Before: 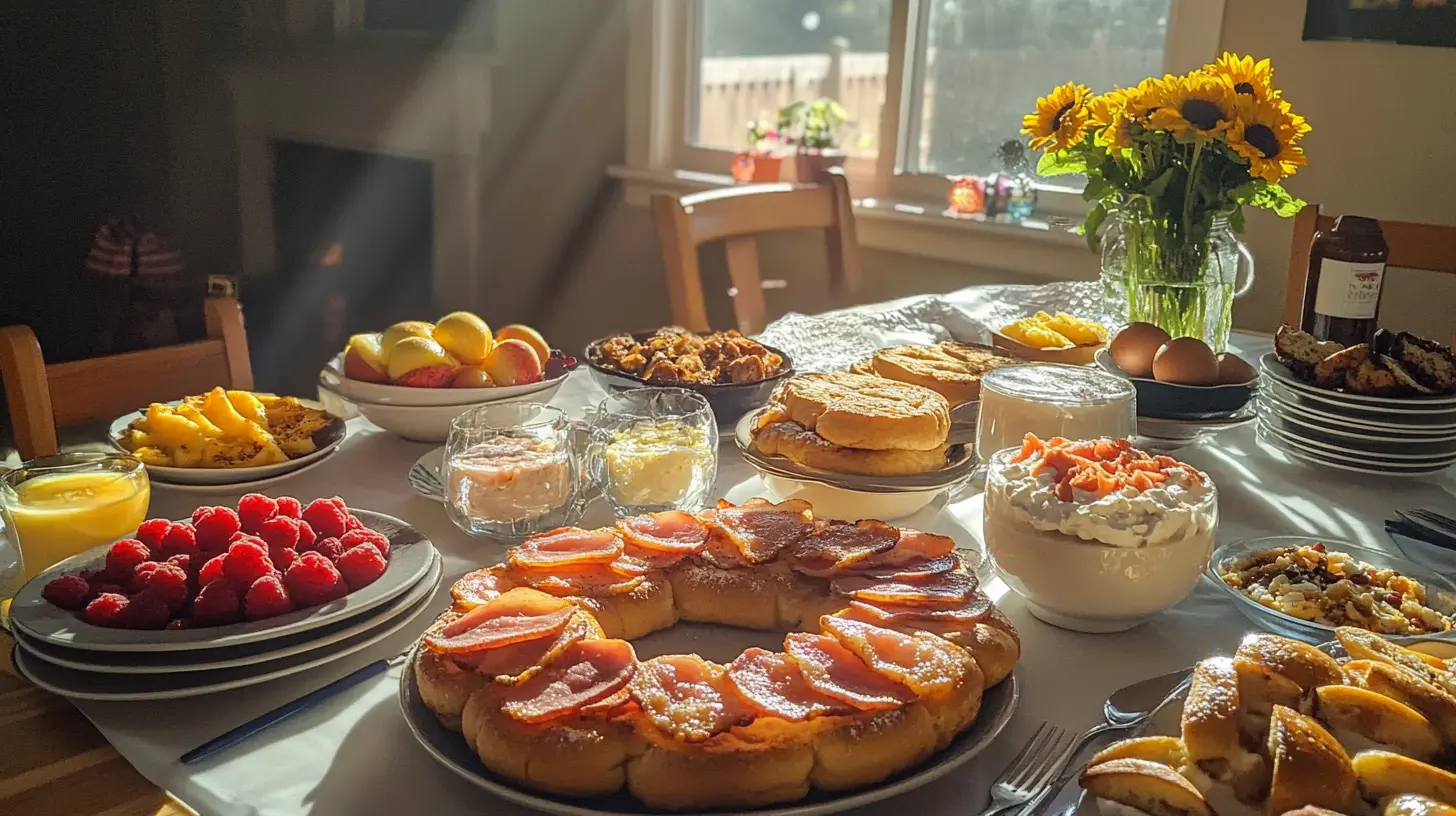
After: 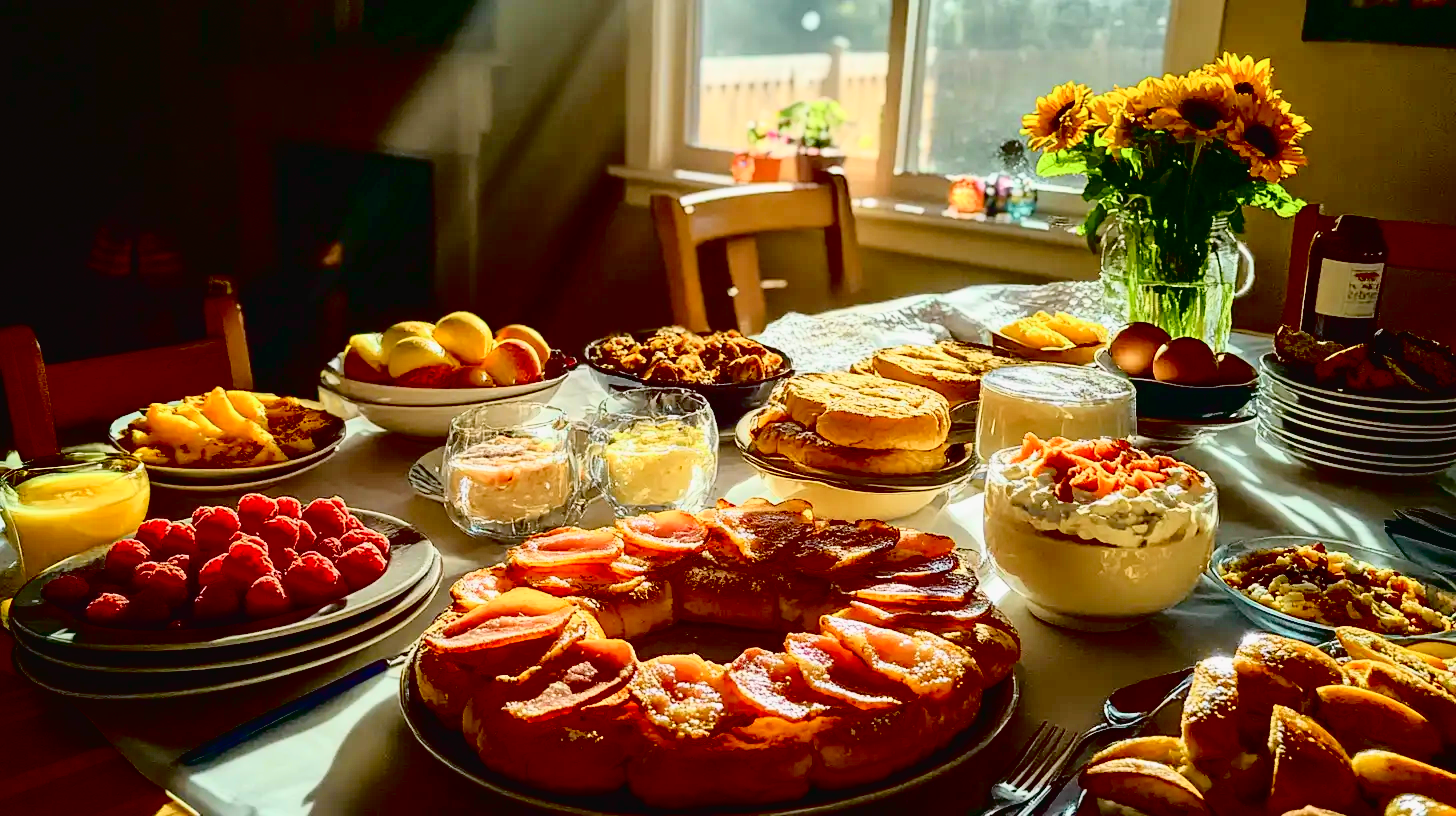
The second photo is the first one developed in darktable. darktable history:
exposure: black level correction 0.056, exposure -0.039 EV, compensate highlight preservation false
tone curve: curves: ch0 [(0, 0.022) (0.177, 0.086) (0.392, 0.438) (0.704, 0.844) (0.858, 0.938) (1, 0.981)]; ch1 [(0, 0) (0.402, 0.36) (0.476, 0.456) (0.498, 0.497) (0.518, 0.521) (0.58, 0.598) (0.619, 0.65) (0.692, 0.737) (1, 1)]; ch2 [(0, 0) (0.415, 0.438) (0.483, 0.499) (0.503, 0.503) (0.526, 0.532) (0.563, 0.604) (0.626, 0.697) (0.699, 0.753) (0.997, 0.858)], color space Lab, independent channels
